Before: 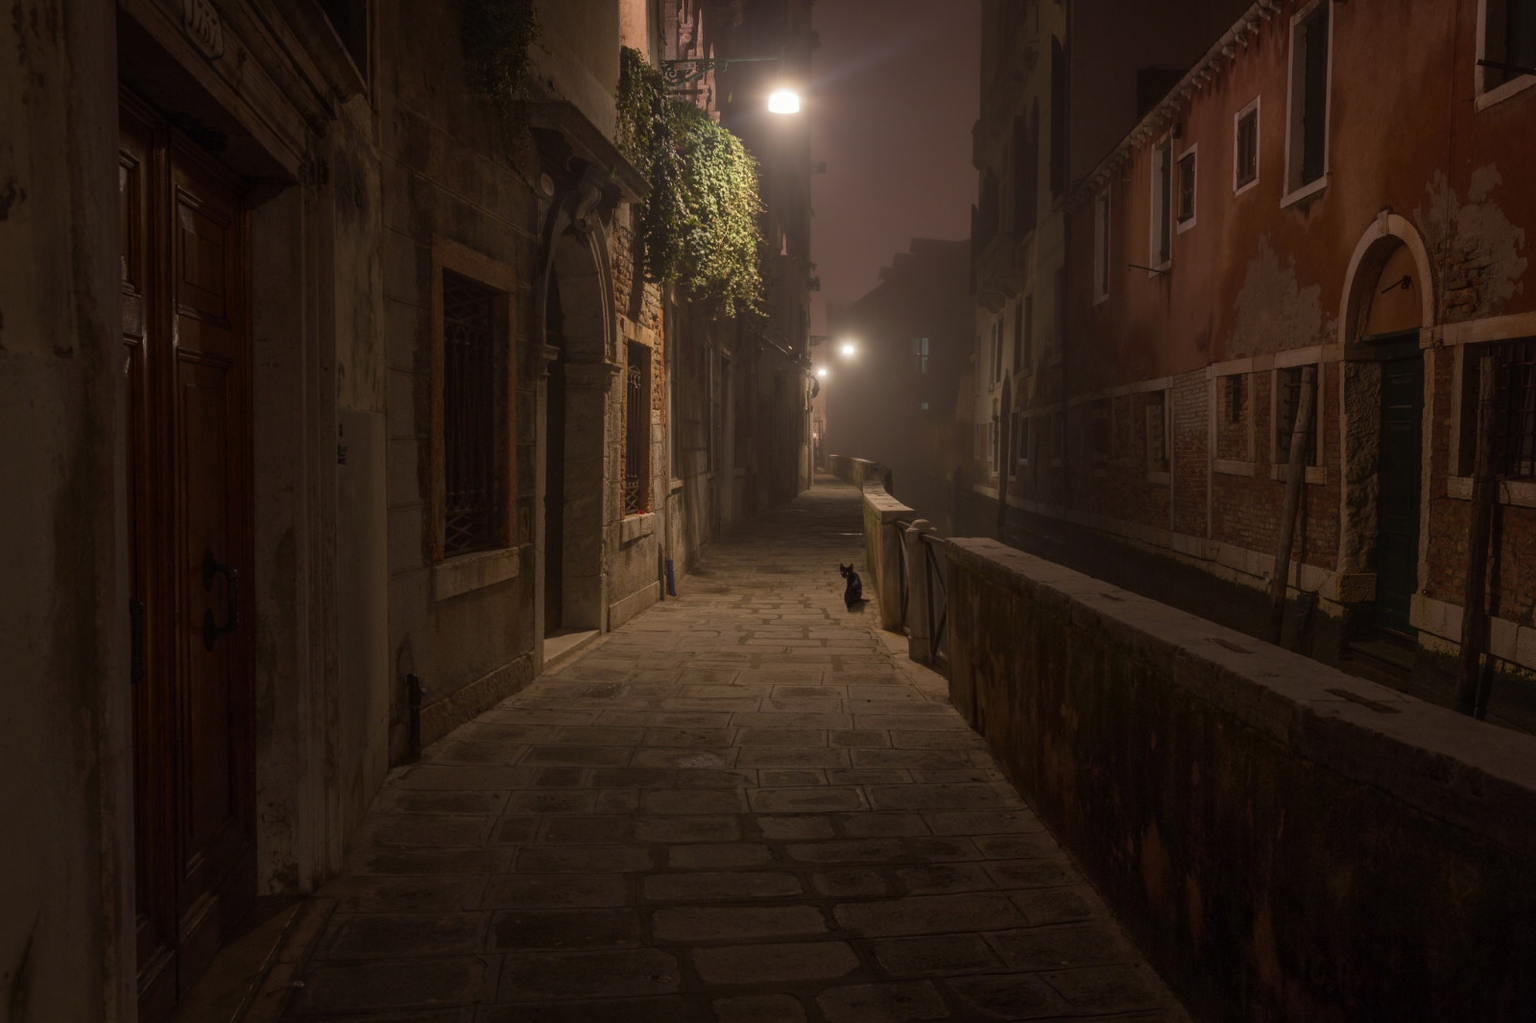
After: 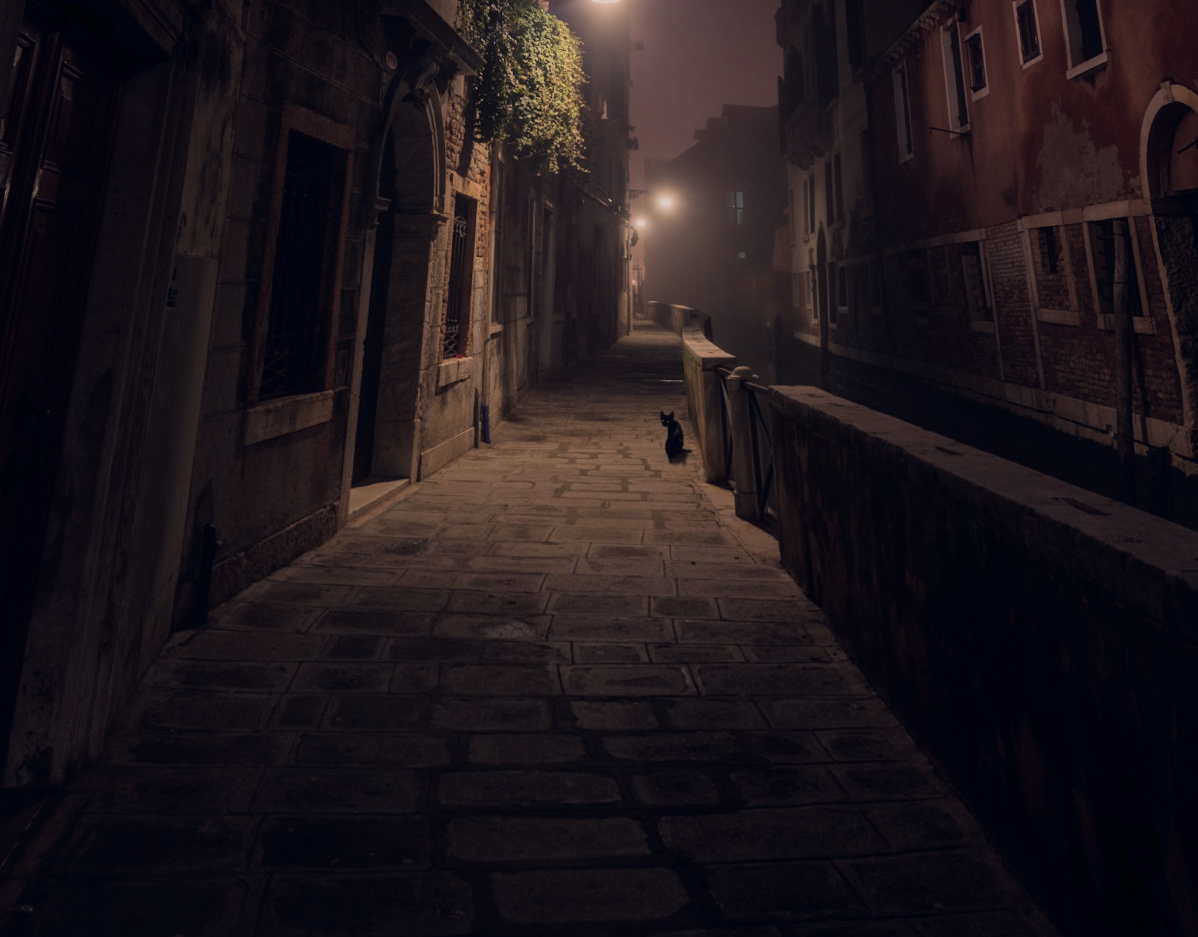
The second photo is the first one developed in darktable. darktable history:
crop: left 3.305%, top 6.436%, right 6.389%, bottom 3.258%
rotate and perspective: rotation 0.72°, lens shift (vertical) -0.352, lens shift (horizontal) -0.051, crop left 0.152, crop right 0.859, crop top 0.019, crop bottom 0.964
filmic rgb: black relative exposure -7.15 EV, white relative exposure 5.36 EV, hardness 3.02, color science v6 (2022)
white balance: red 1.004, blue 1.024
color balance rgb: shadows lift › hue 87.51°, highlights gain › chroma 3.21%, highlights gain › hue 55.1°, global offset › chroma 0.15%, global offset › hue 253.66°, linear chroma grading › global chroma 0.5%
